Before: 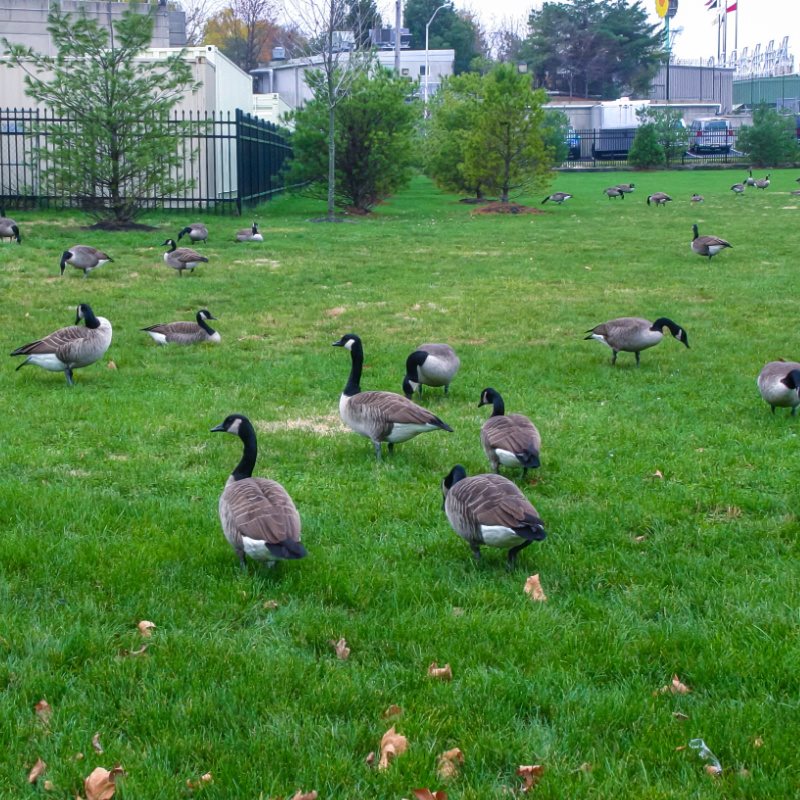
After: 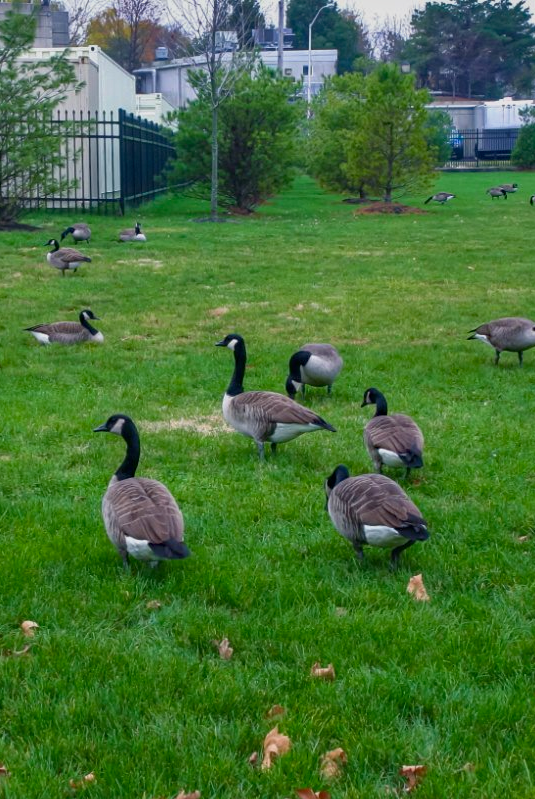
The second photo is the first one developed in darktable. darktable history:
shadows and highlights: shadows 82.43, white point adjustment -9.22, highlights -61.31, soften with gaussian
crop and rotate: left 14.843%, right 18.208%
haze removal: adaptive false
